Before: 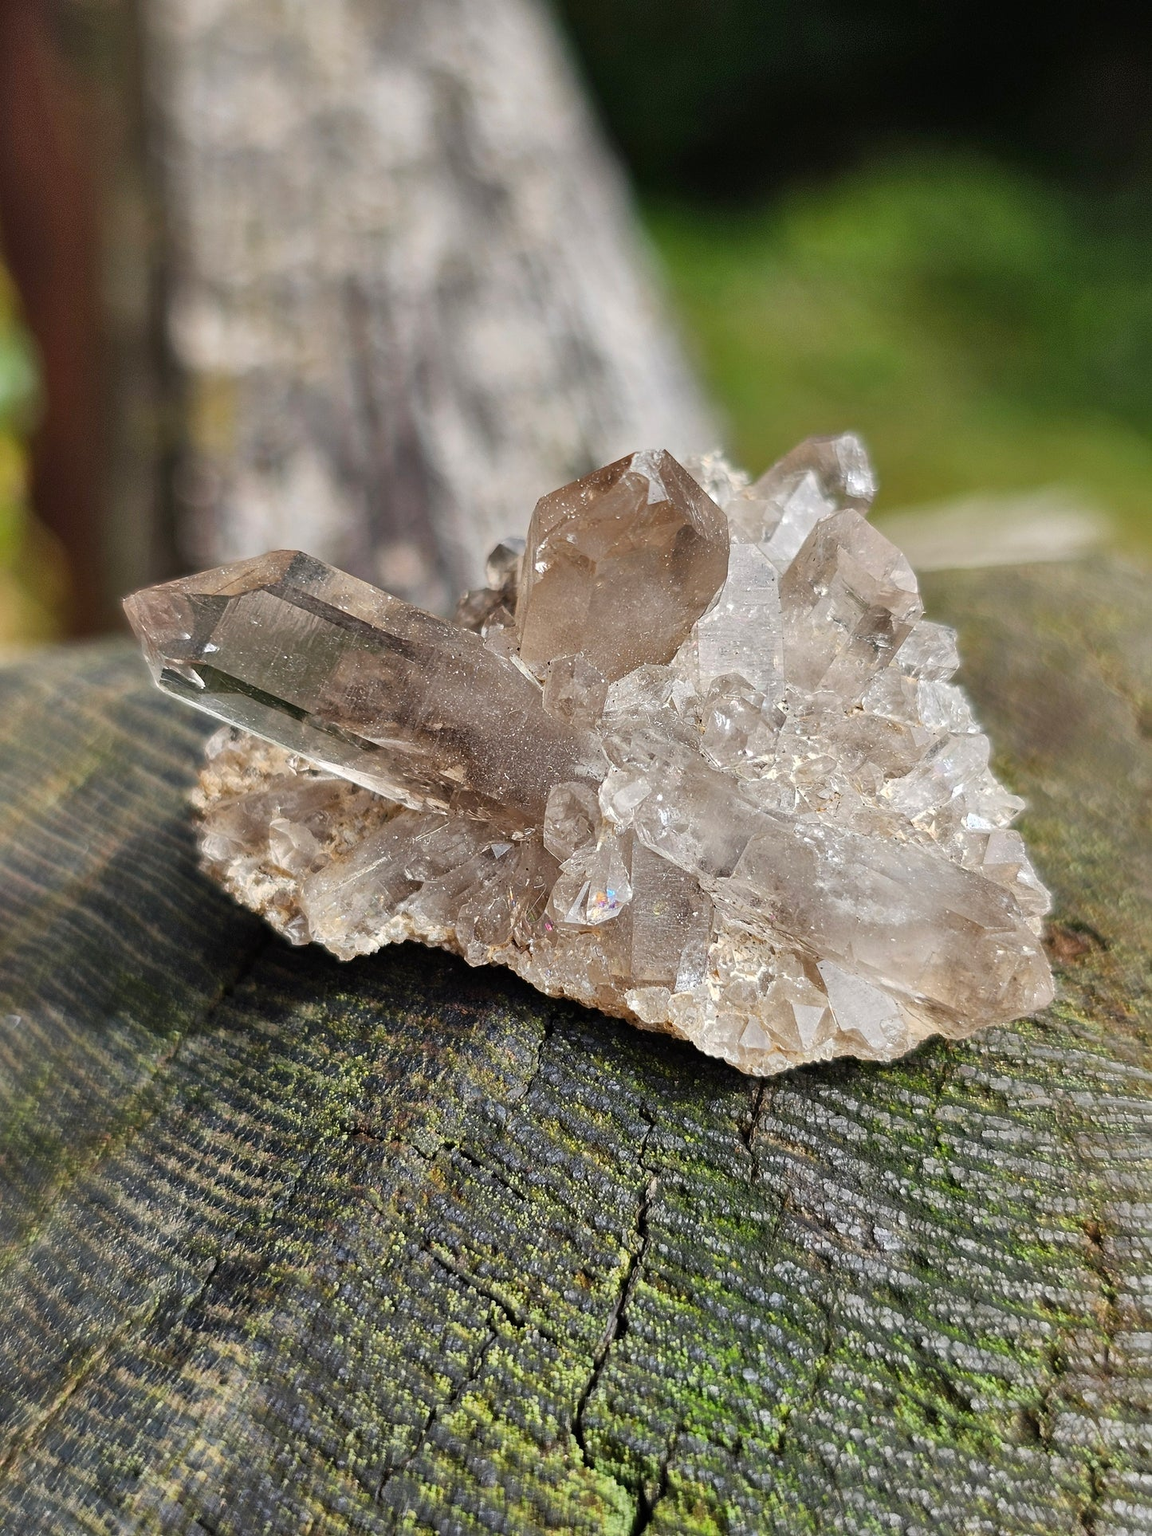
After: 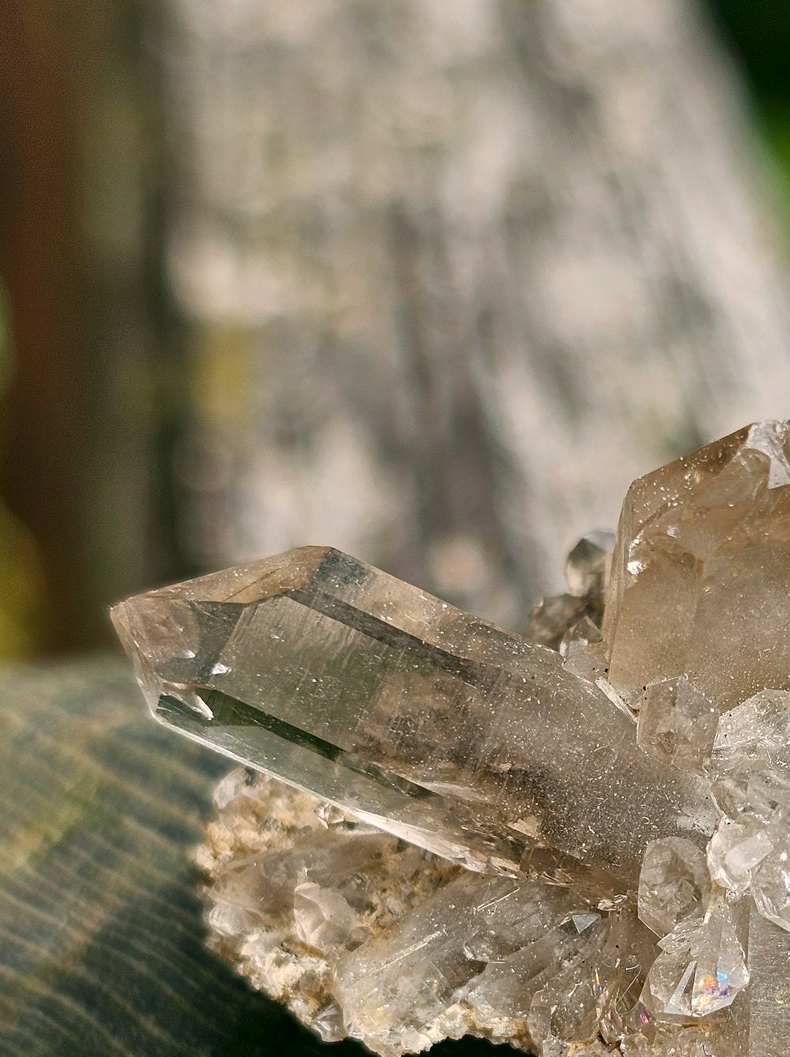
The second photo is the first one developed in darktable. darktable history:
crop and rotate: left 3.047%, top 7.509%, right 42.236%, bottom 37.598%
color correction: highlights a* 4.02, highlights b* 4.98, shadows a* -7.55, shadows b* 4.98
